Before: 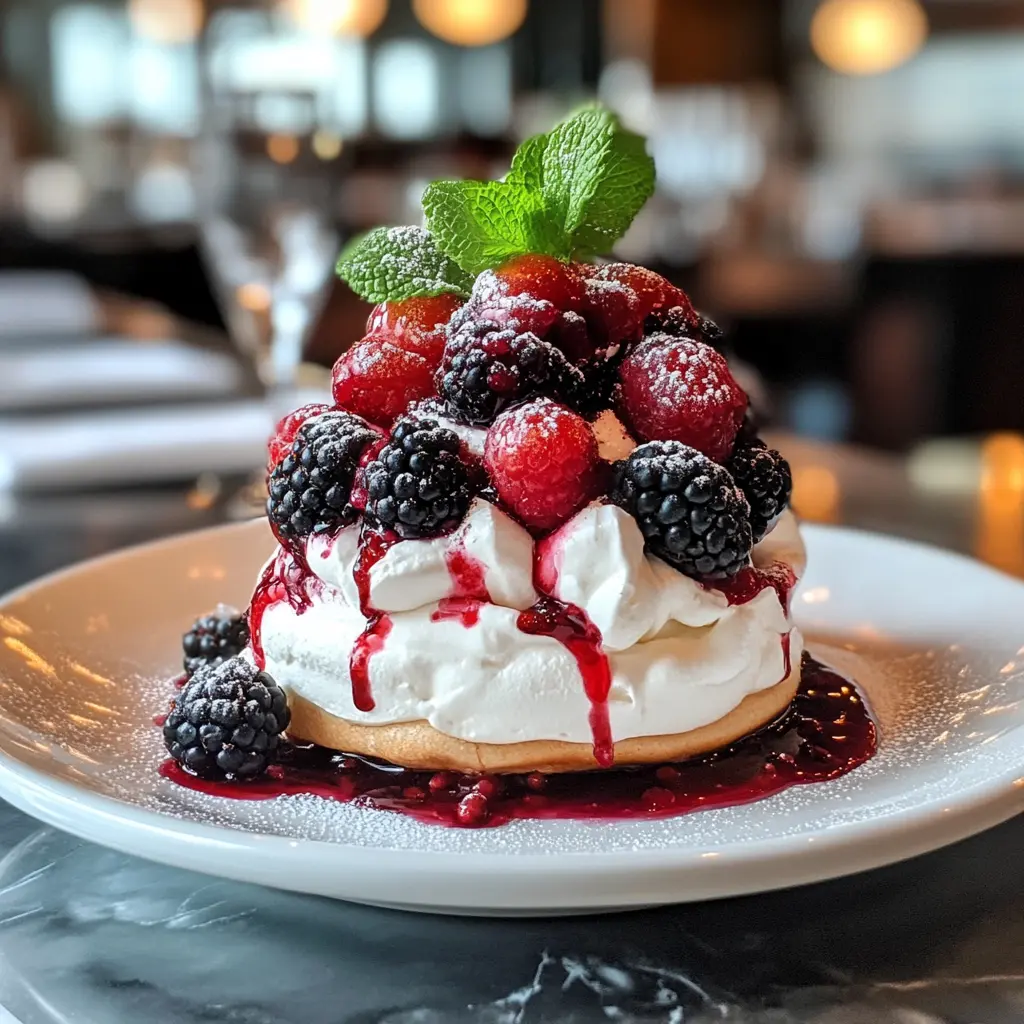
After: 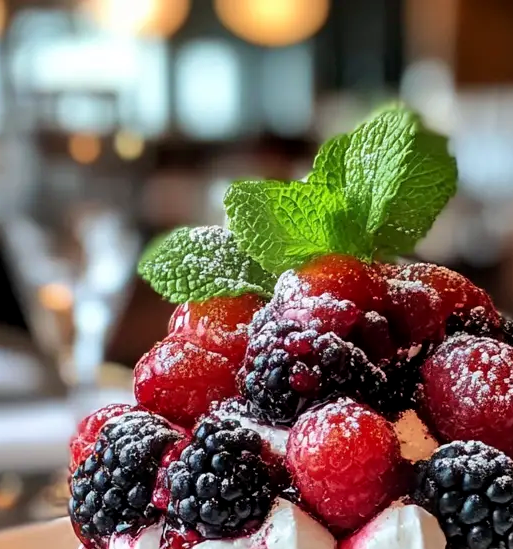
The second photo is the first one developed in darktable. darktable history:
crop: left 19.369%, right 30.487%, bottom 46.306%
exposure: black level correction 0.001, compensate highlight preservation false
velvia: on, module defaults
